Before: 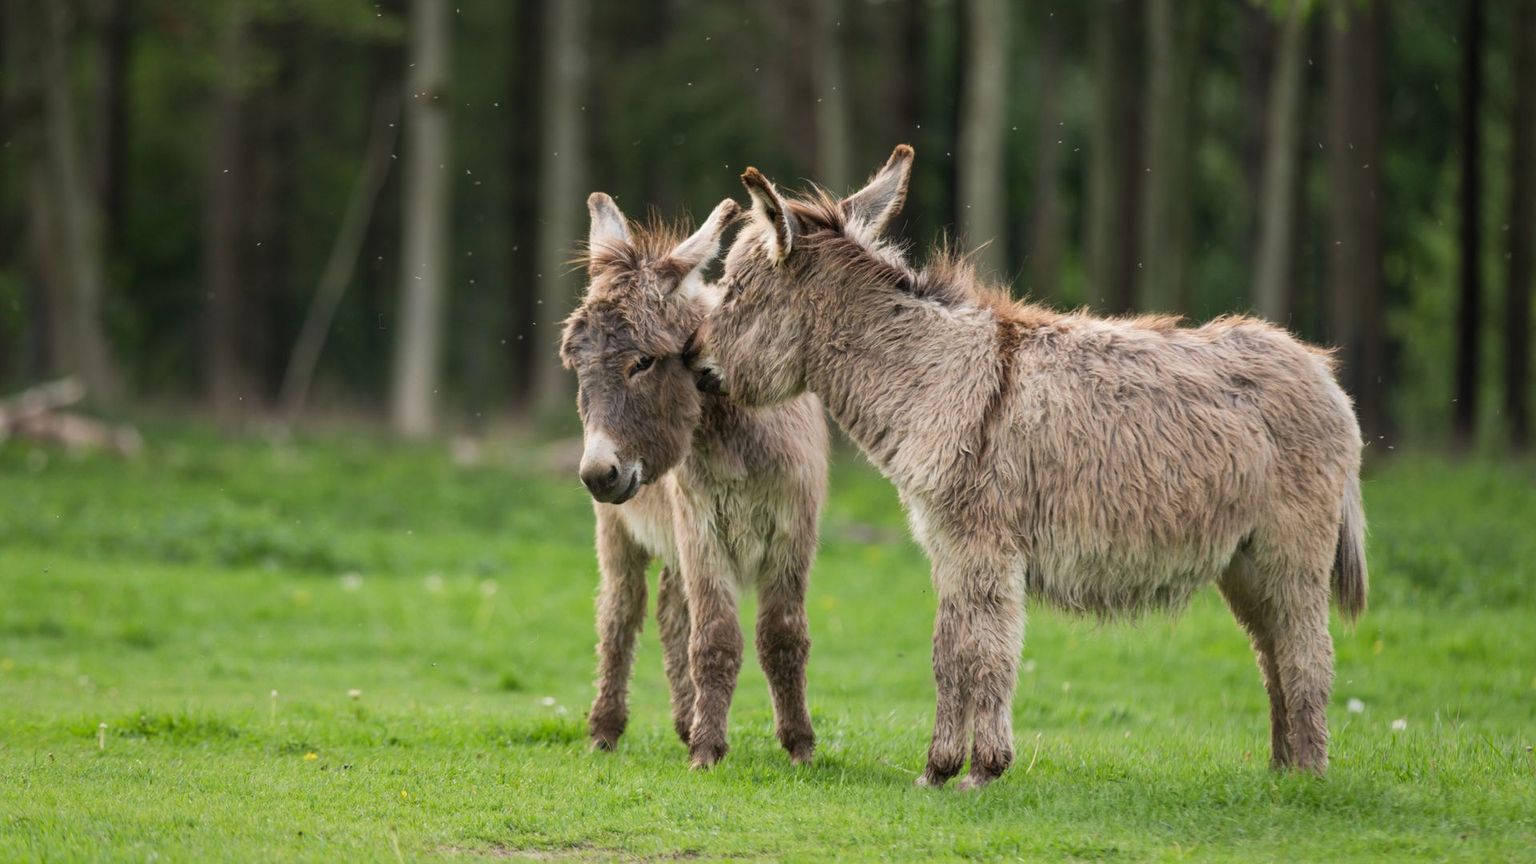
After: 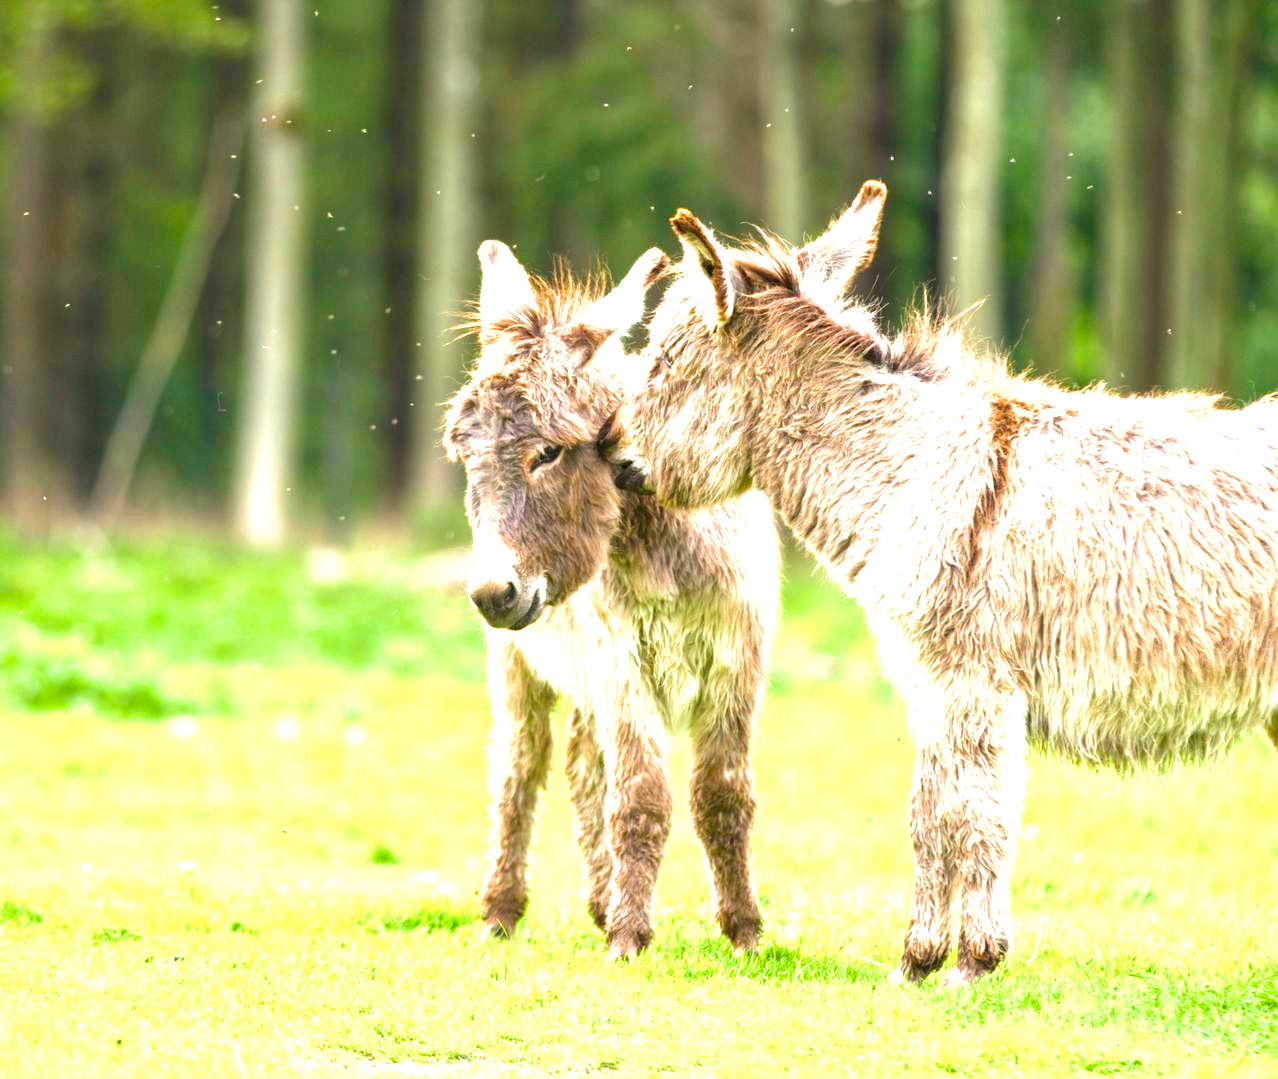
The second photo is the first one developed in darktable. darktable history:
local contrast: highlights 103%, shadows 97%, detail 119%, midtone range 0.2
velvia: strength 51.48%, mid-tones bias 0.515
exposure: black level correction 0, exposure 1.991 EV, compensate highlight preservation false
crop and rotate: left 13.369%, right 20.027%
